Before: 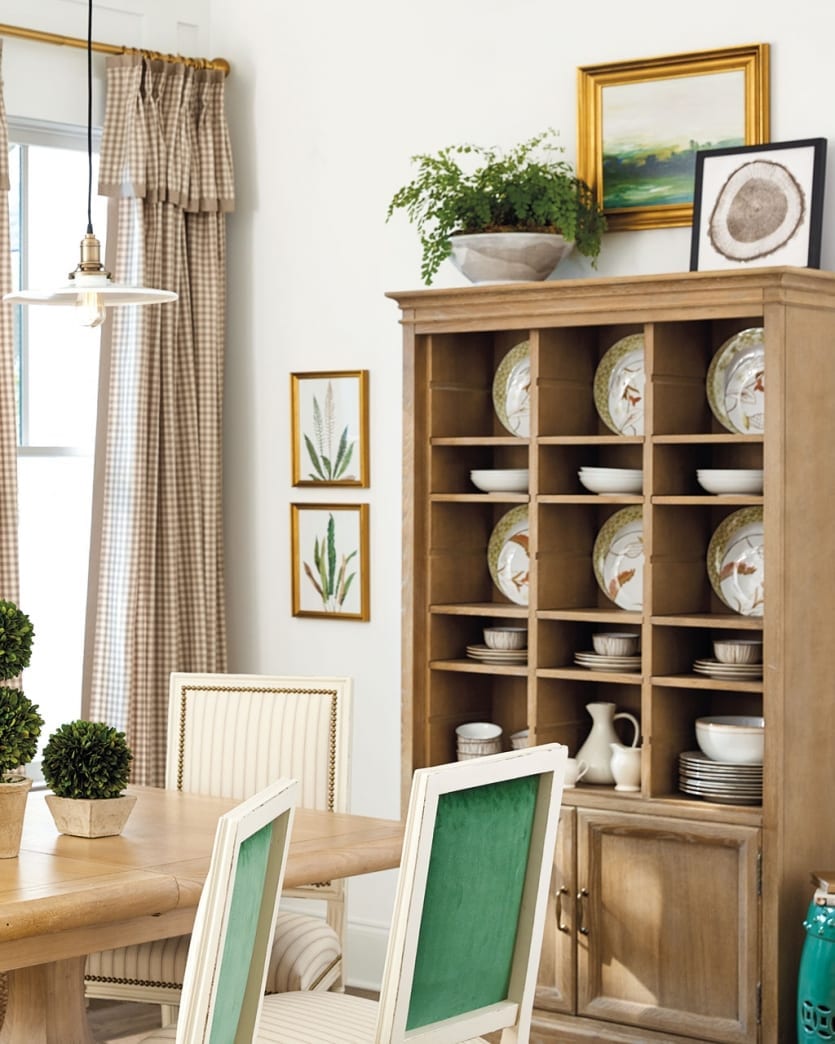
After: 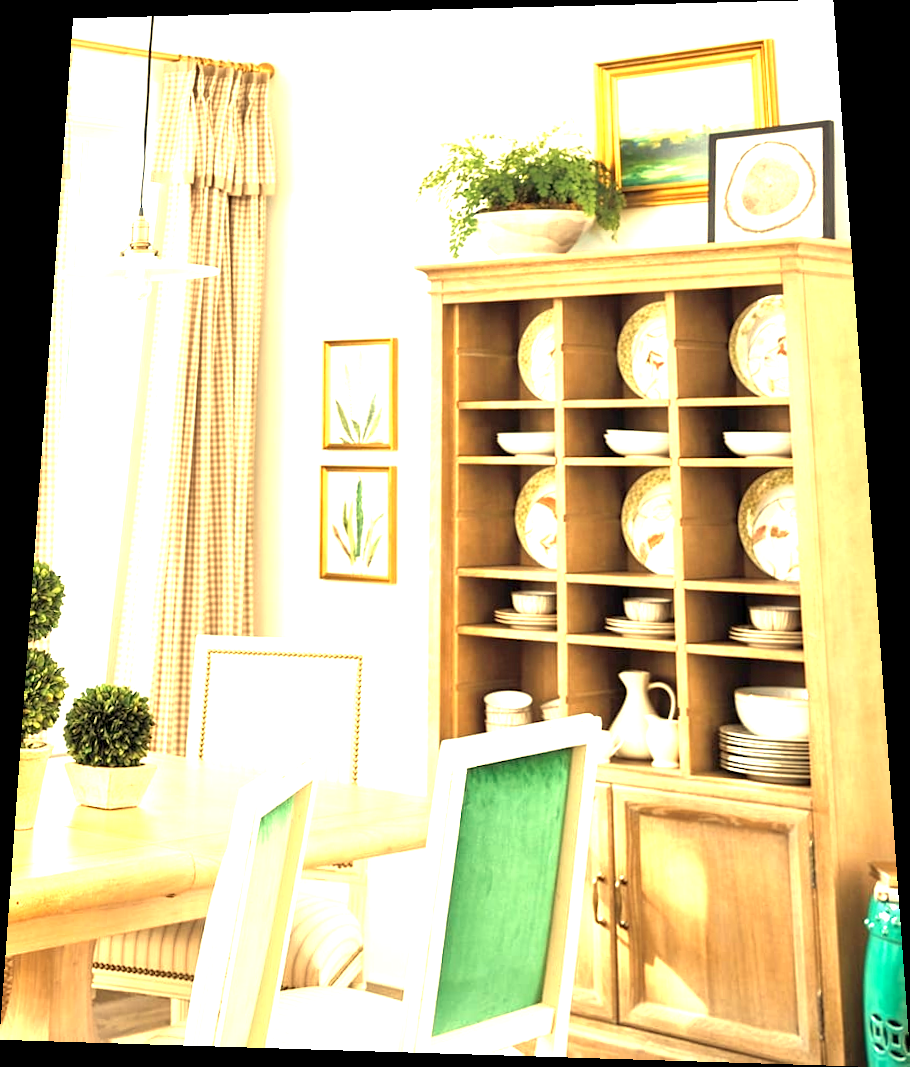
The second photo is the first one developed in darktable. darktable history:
exposure: black level correction 0.001, exposure 1.84 EV, compensate highlight preservation false
tone equalizer: on, module defaults
white balance: red 1.08, blue 0.791
rotate and perspective: rotation 0.128°, lens shift (vertical) -0.181, lens shift (horizontal) -0.044, shear 0.001, automatic cropping off
